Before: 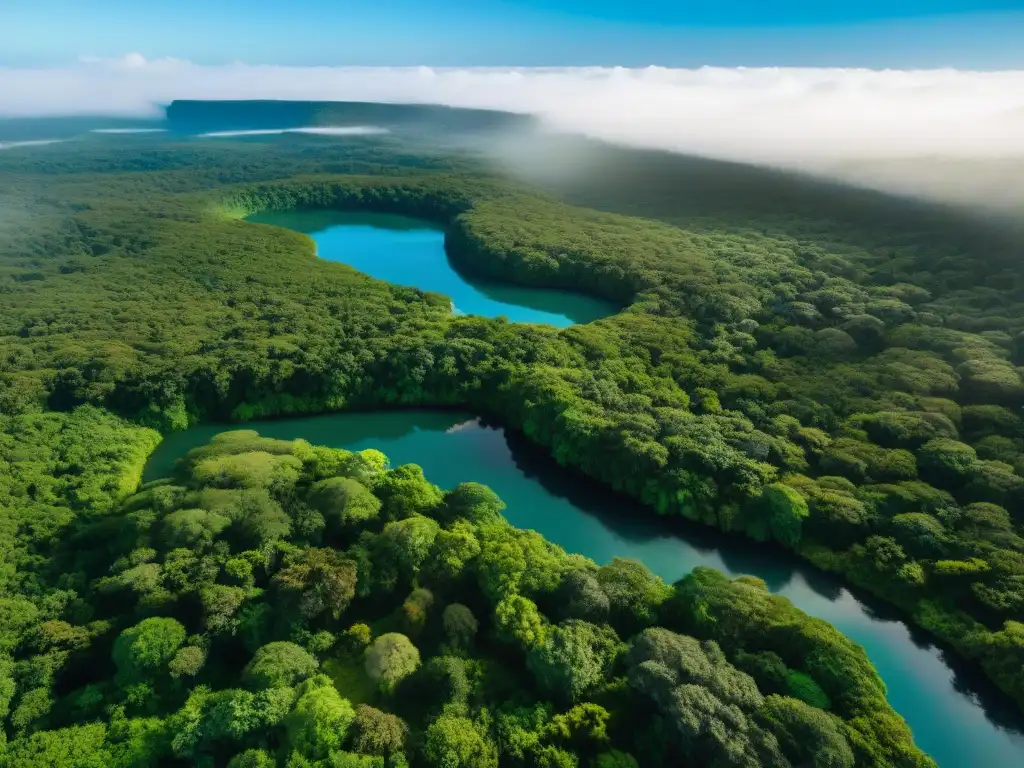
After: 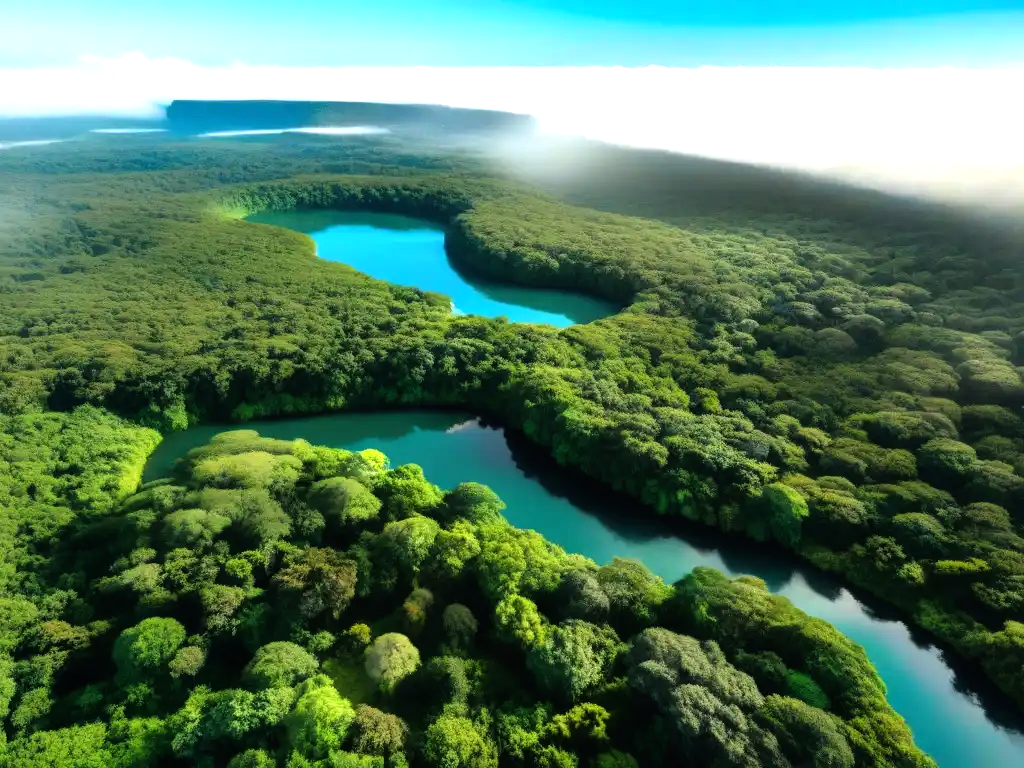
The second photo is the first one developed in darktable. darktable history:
tone equalizer: -8 EV -1.07 EV, -7 EV -1.01 EV, -6 EV -0.839 EV, -5 EV -0.561 EV, -3 EV 0.556 EV, -2 EV 0.853 EV, -1 EV 0.985 EV, +0 EV 1.08 EV
